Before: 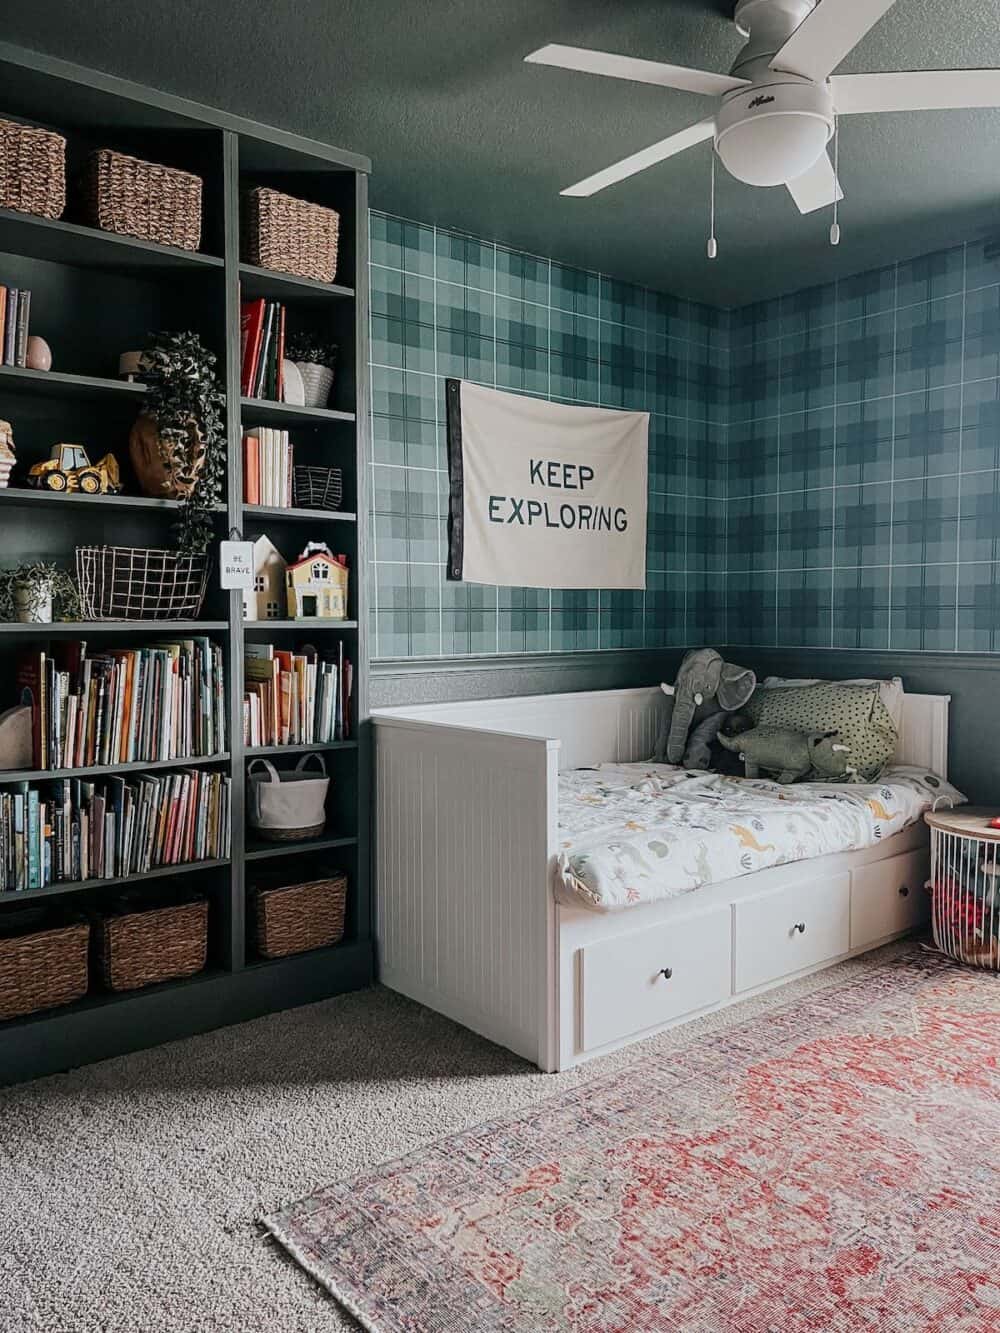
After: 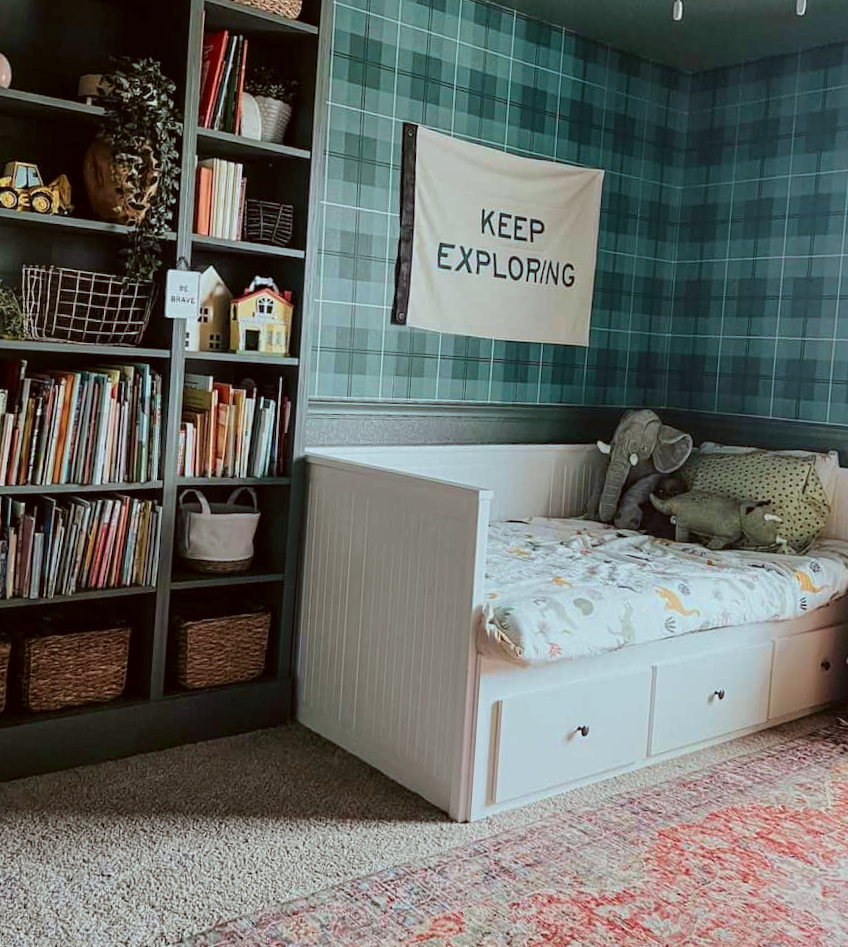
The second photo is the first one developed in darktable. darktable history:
contrast brightness saturation: saturation -0.062
velvia: strength 44.86%
color correction: highlights a* -5.07, highlights b* -3.15, shadows a* 4.2, shadows b* 4.44
crop and rotate: angle -3.88°, left 9.8%, top 20.459%, right 12.198%, bottom 11.765%
